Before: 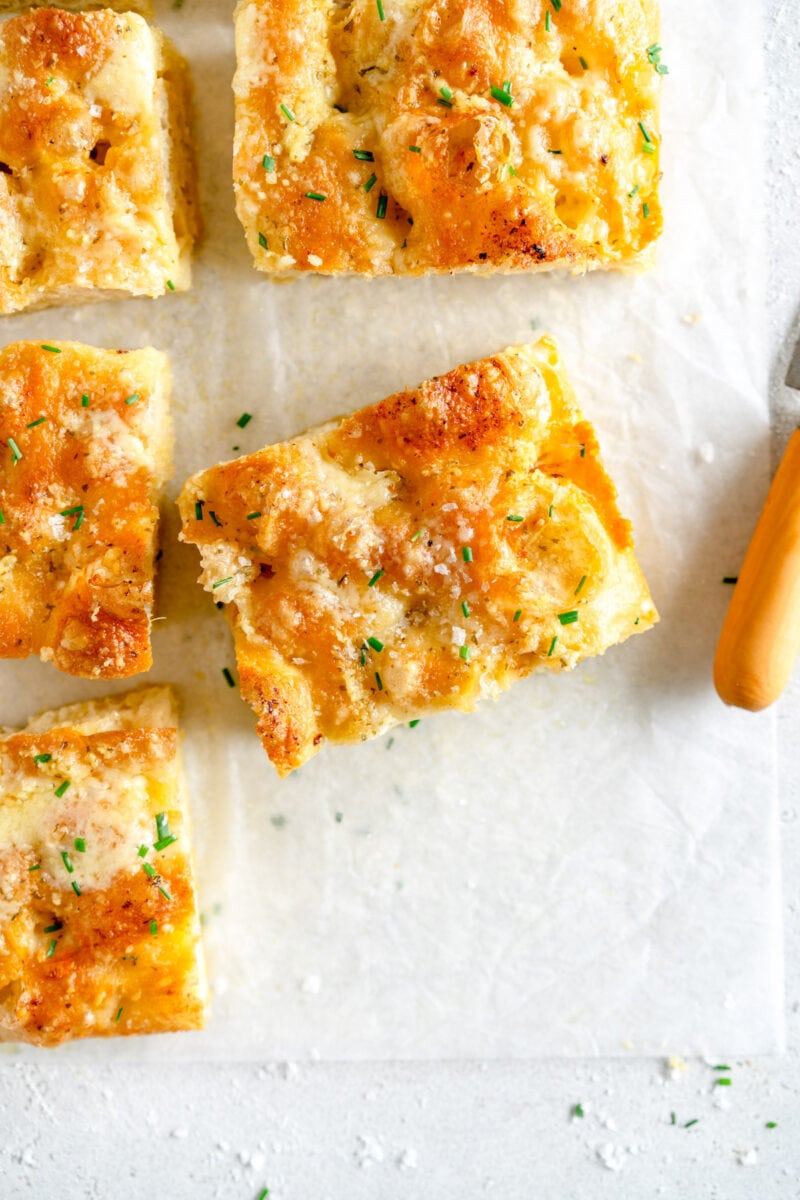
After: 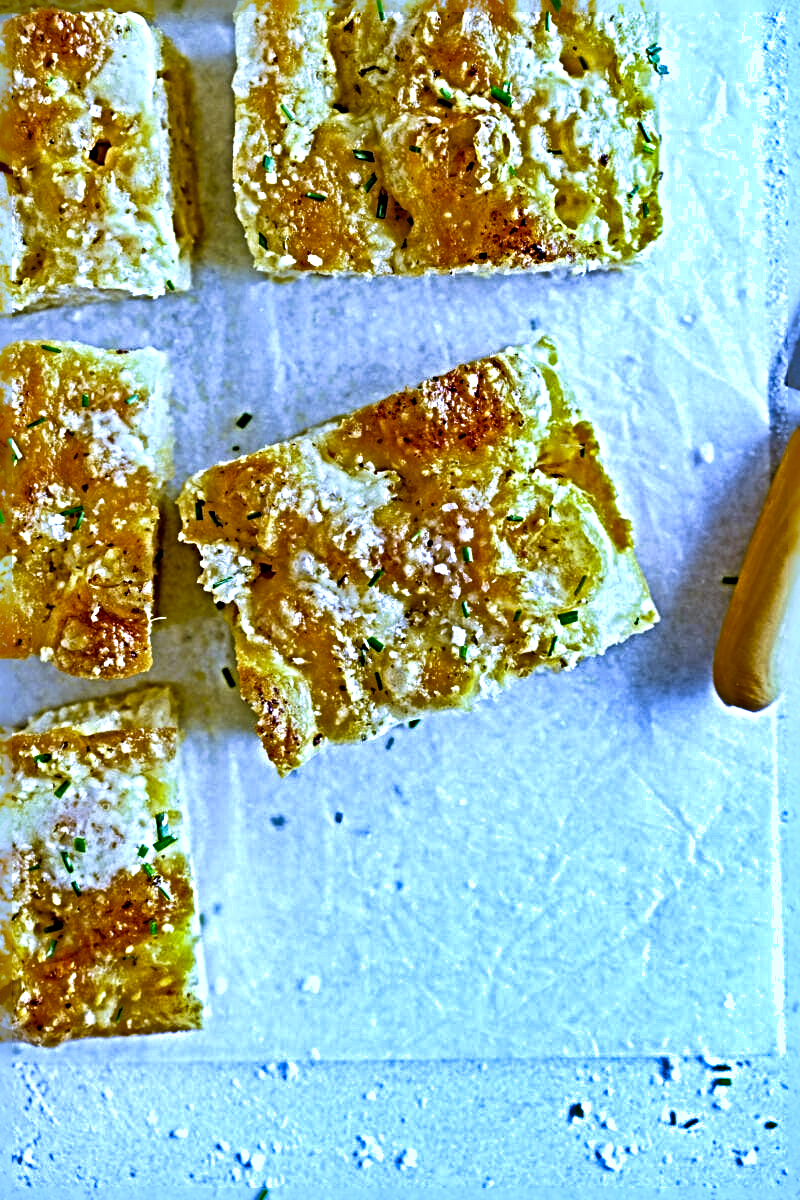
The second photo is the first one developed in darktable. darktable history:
white balance: red 0.766, blue 1.537
shadows and highlights: shadows color adjustment 97.66%, soften with gaussian
sharpen: radius 6.3, amount 1.8, threshold 0
color balance rgb: shadows fall-off 101%, linear chroma grading › mid-tones 7.63%, perceptual saturation grading › mid-tones 11.68%, mask middle-gray fulcrum 22.45%, global vibrance 10.11%, saturation formula JzAzBz (2021)
velvia: strength 40%
